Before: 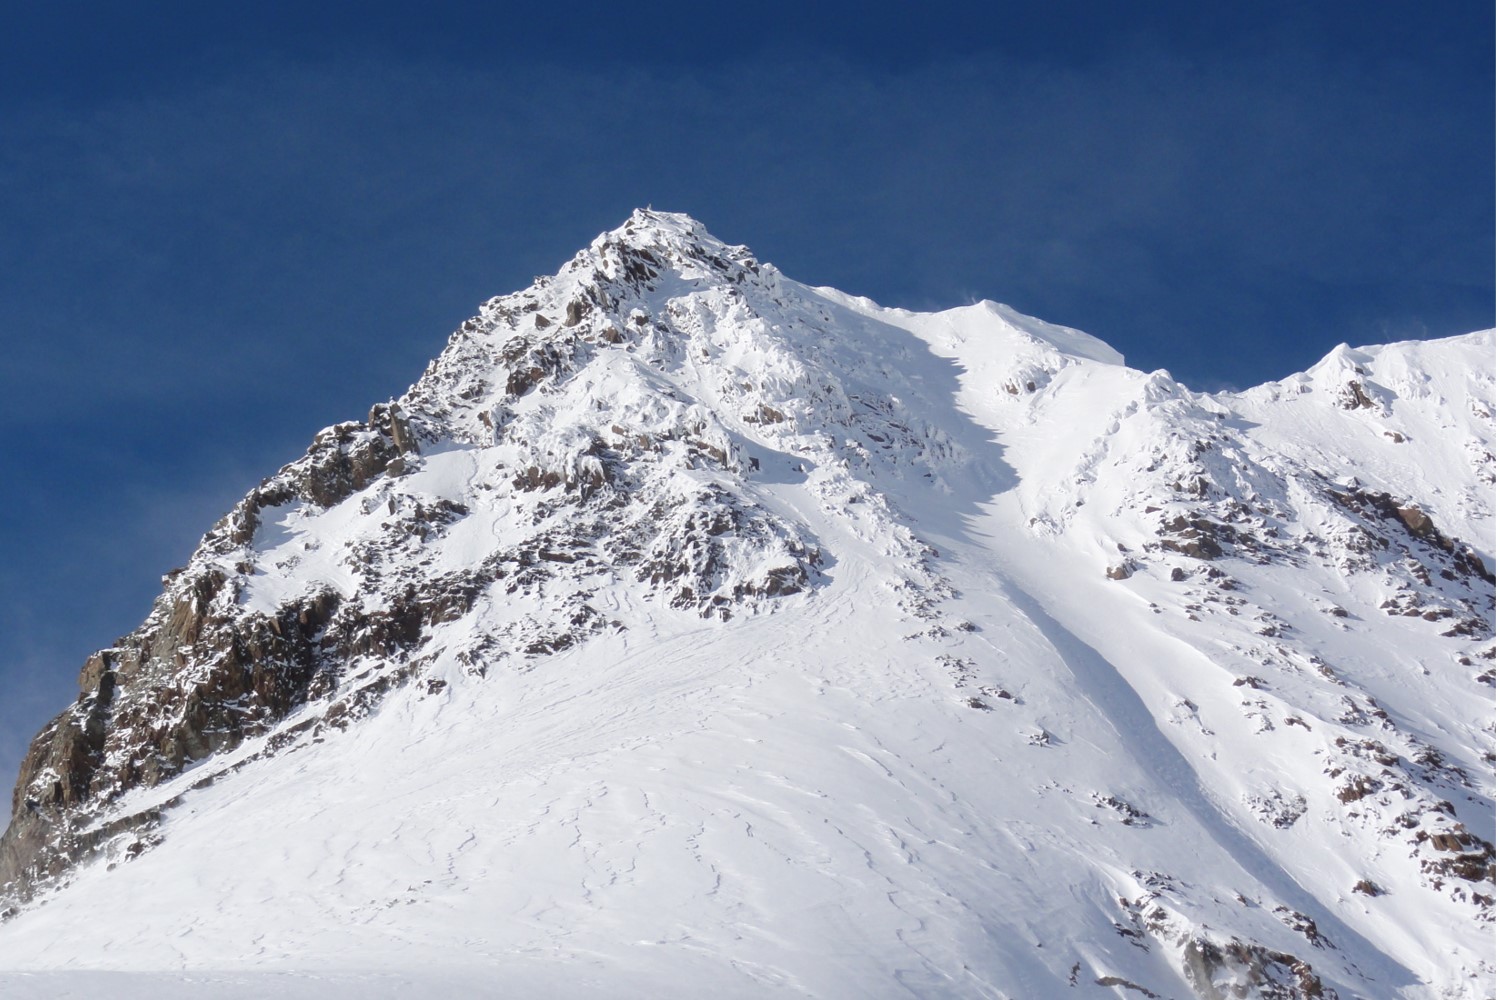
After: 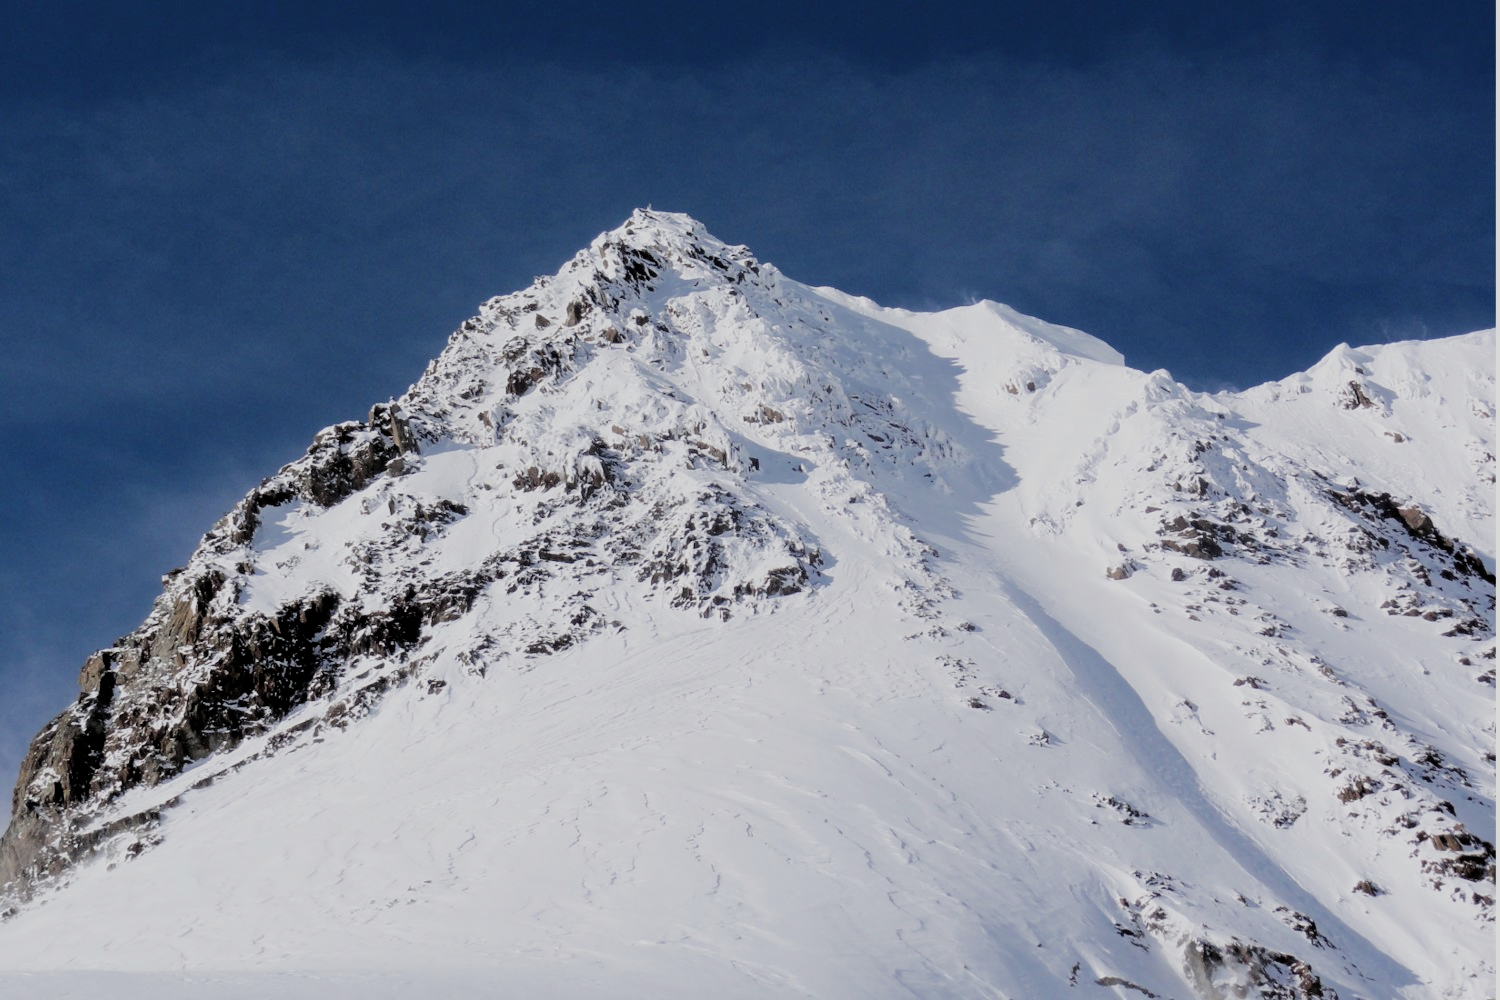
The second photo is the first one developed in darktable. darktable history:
filmic rgb: black relative exposure -2.94 EV, white relative exposure 4.56 EV, hardness 1.71, contrast 1.242
